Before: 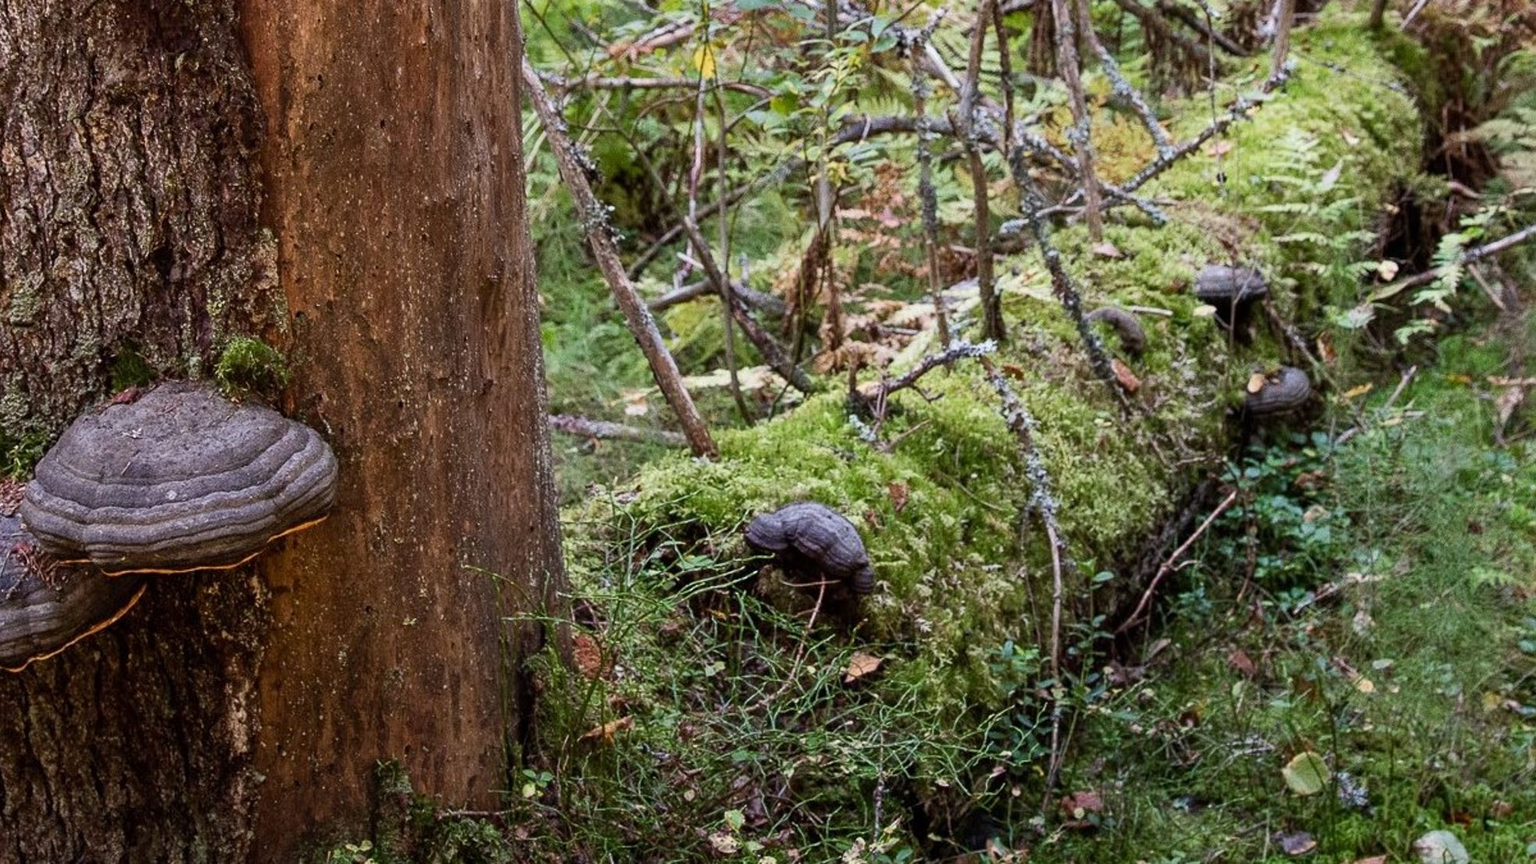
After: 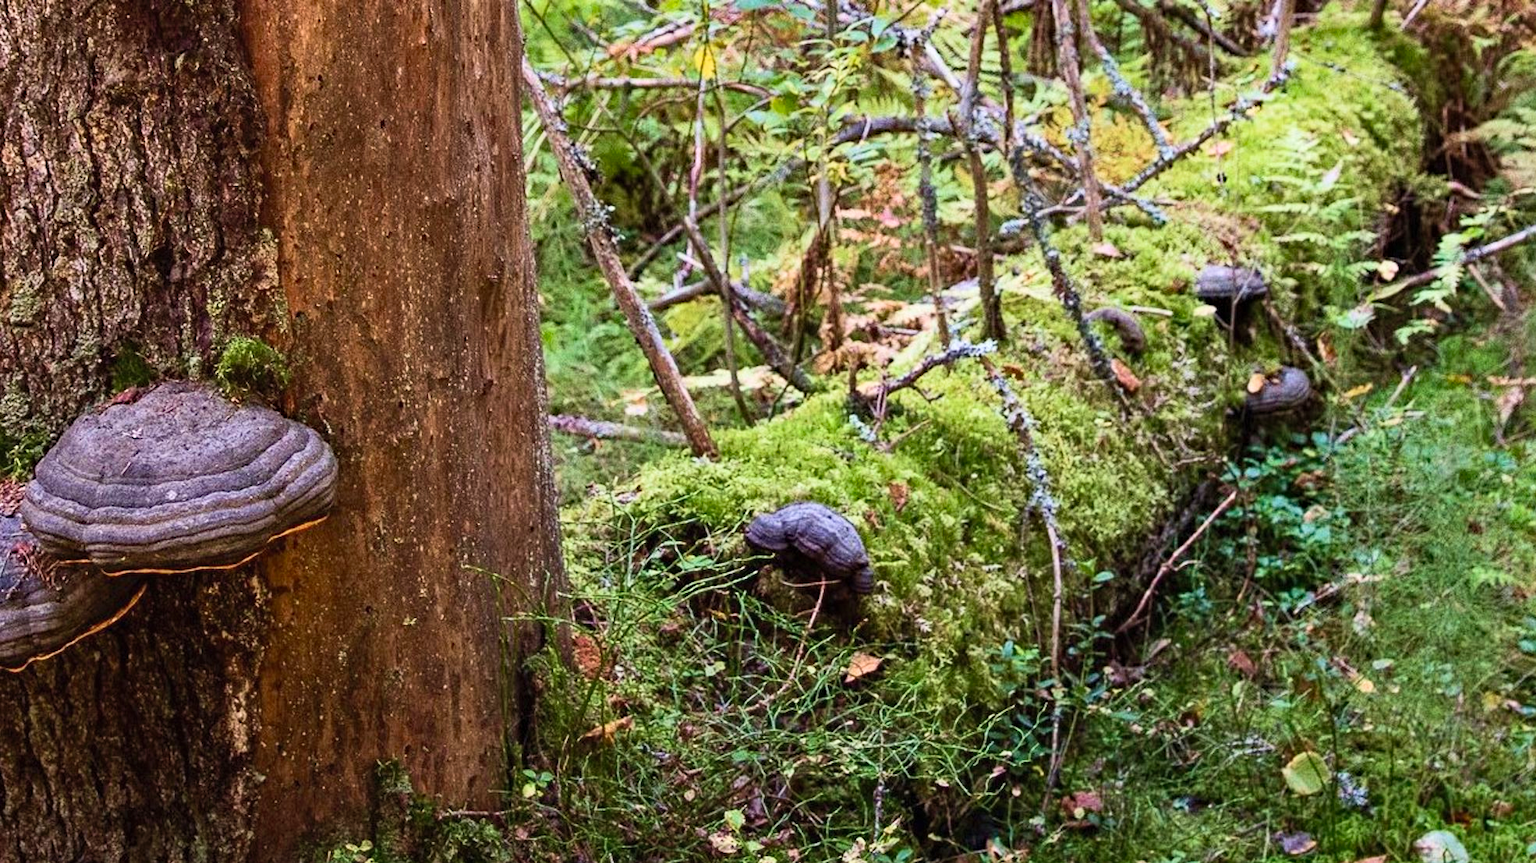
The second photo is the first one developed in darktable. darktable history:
velvia: on, module defaults
haze removal: compatibility mode true, adaptive false
contrast brightness saturation: contrast 0.2, brightness 0.16, saturation 0.22
